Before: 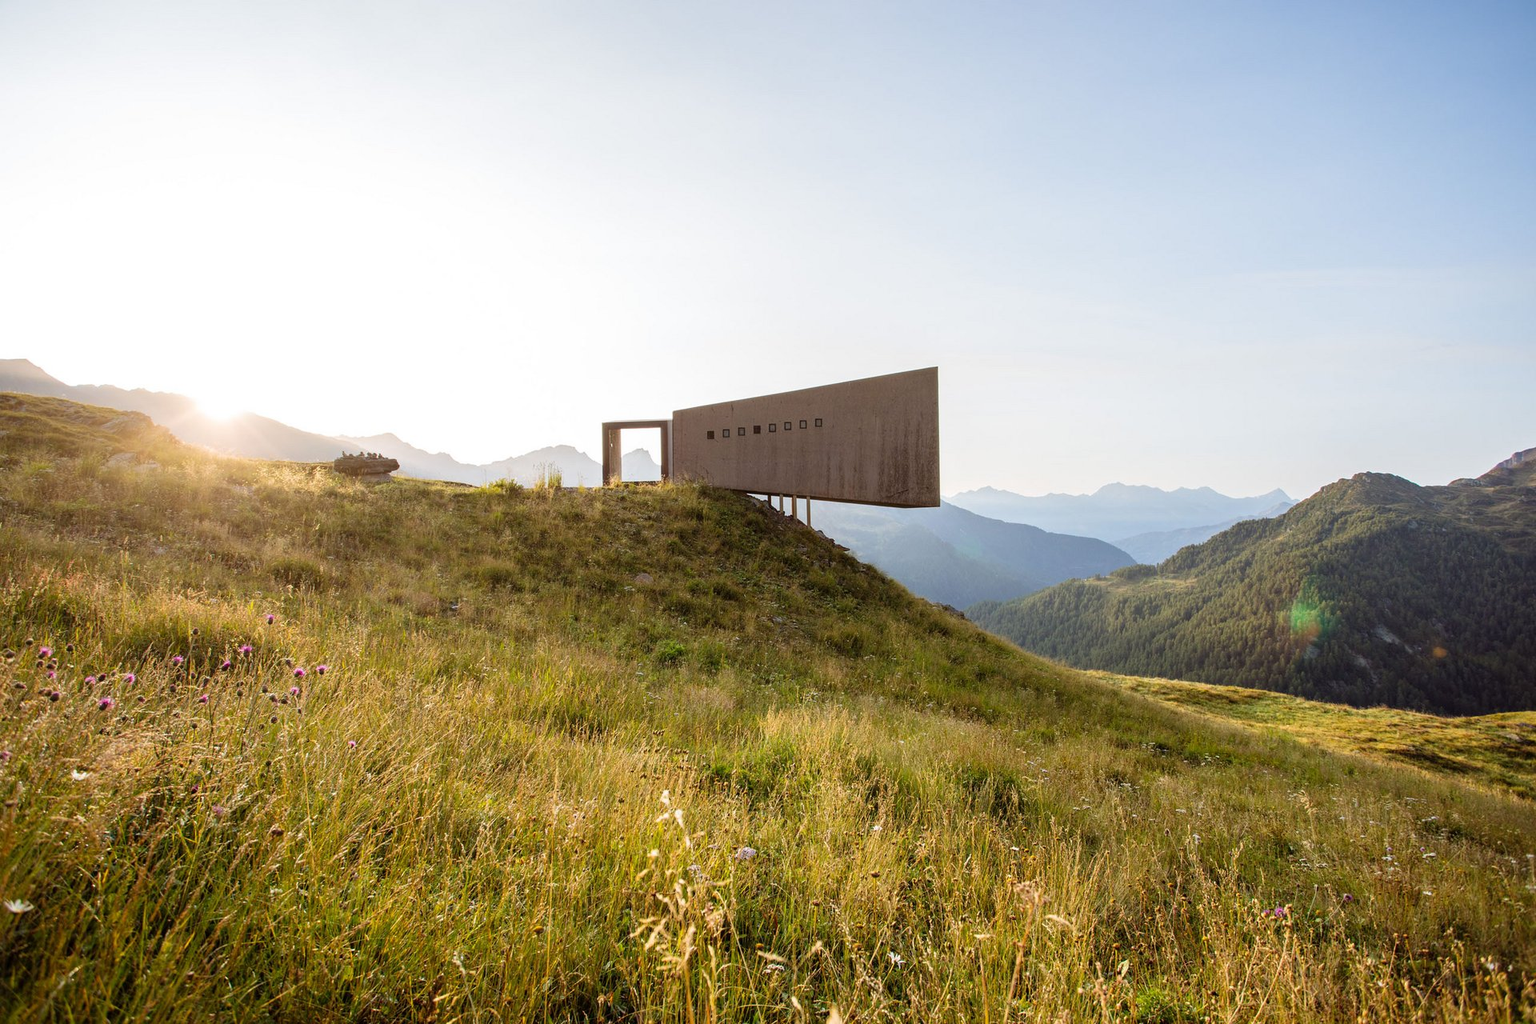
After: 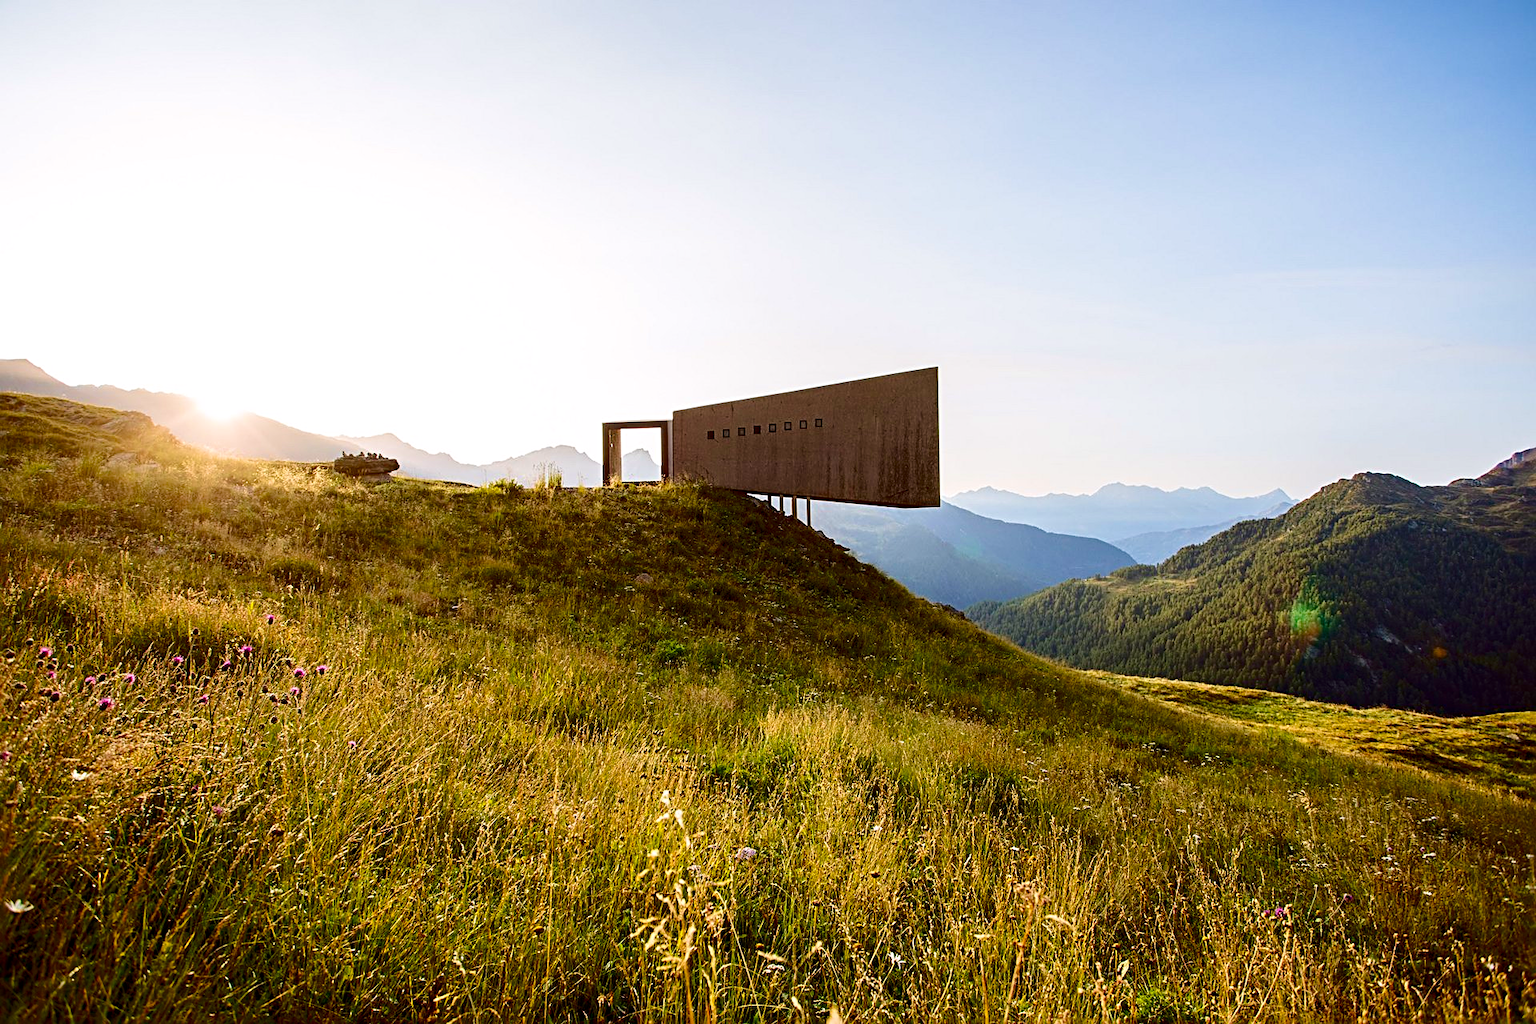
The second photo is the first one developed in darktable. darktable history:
contrast brightness saturation: contrast 0.189, brightness -0.24, saturation 0.112
sharpen: radius 3.082
velvia: on, module defaults
color balance rgb: highlights gain › chroma 0.224%, highlights gain › hue 330.82°, perceptual saturation grading › global saturation 20.937%, perceptual saturation grading › highlights -19.874%, perceptual saturation grading › shadows 29.831%, perceptual brilliance grading › mid-tones 9.182%, perceptual brilliance grading › shadows 14.443%
